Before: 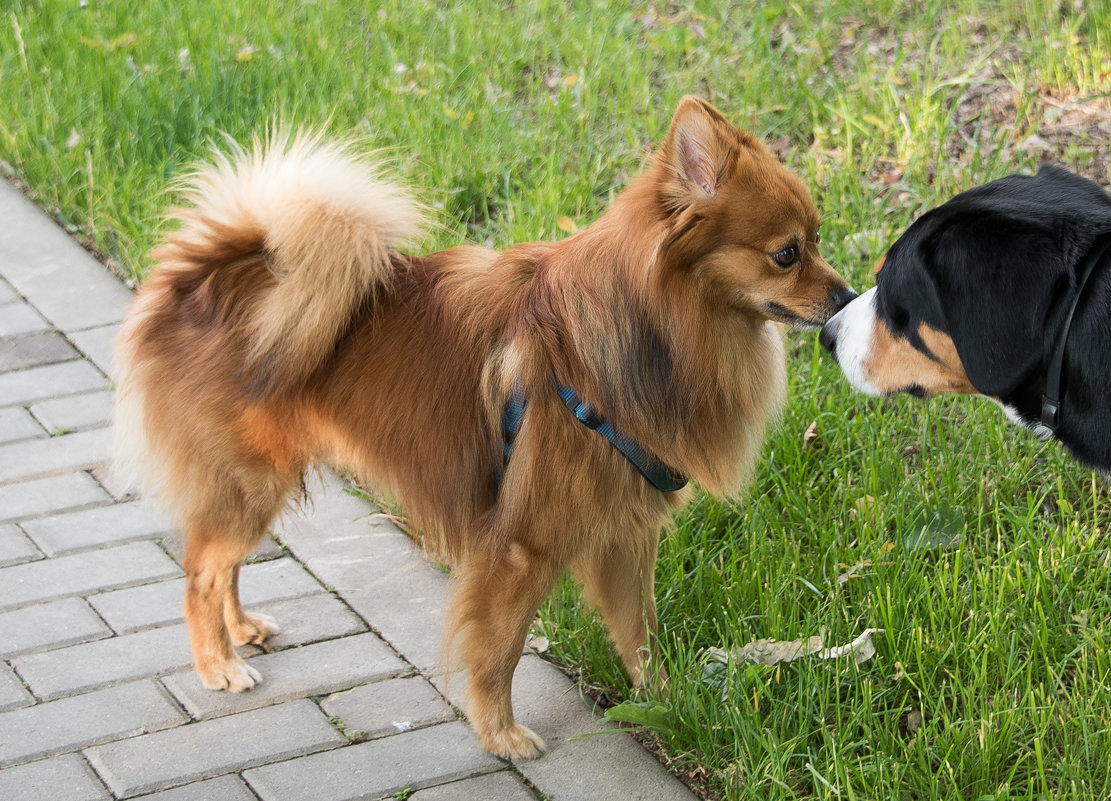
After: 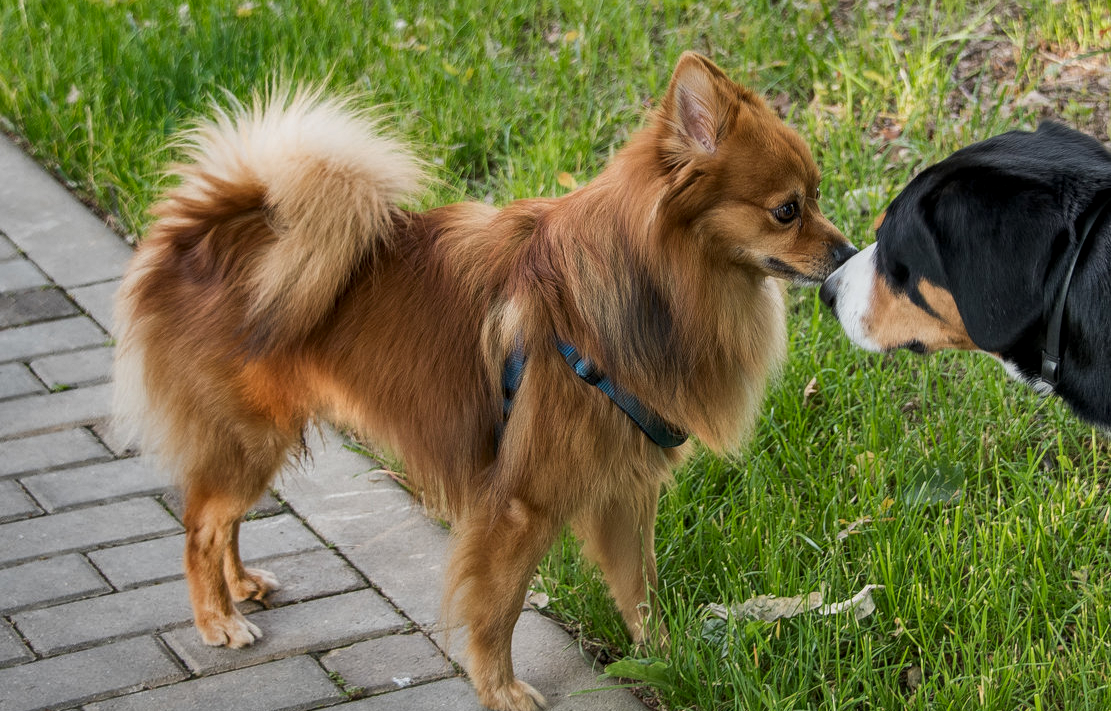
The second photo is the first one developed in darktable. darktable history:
shadows and highlights: shadows 80.73, white point adjustment -9.07, highlights -61.46, soften with gaussian
crop and rotate: top 5.609%, bottom 5.609%
local contrast: on, module defaults
